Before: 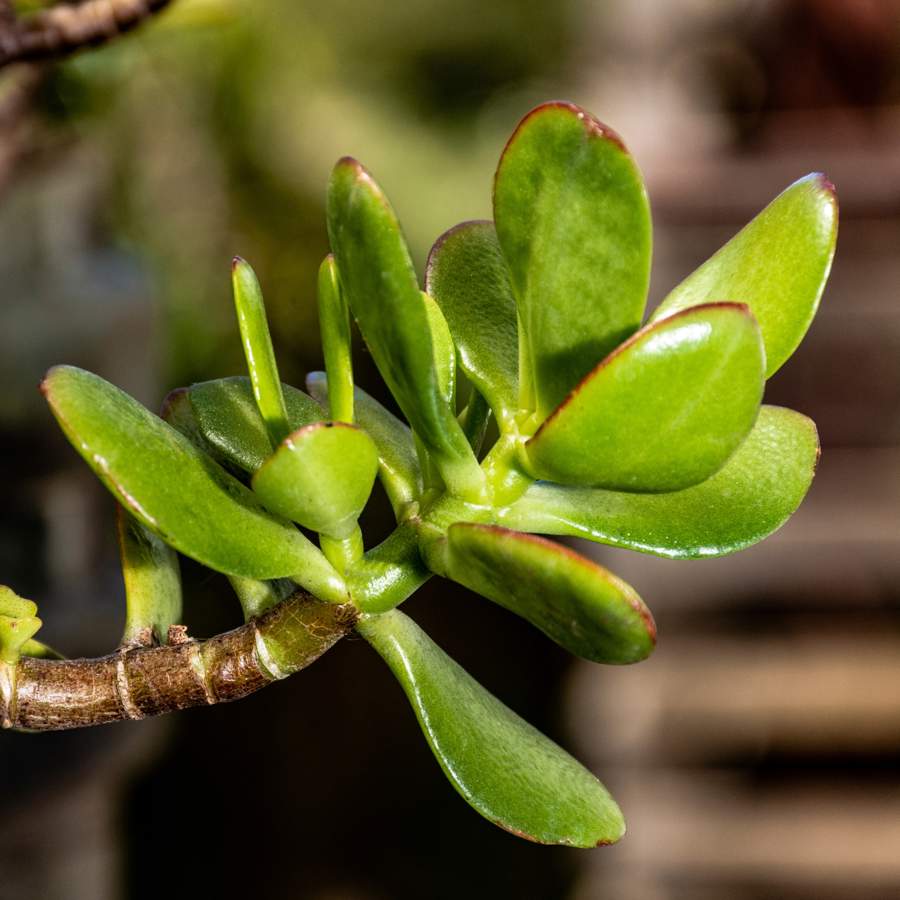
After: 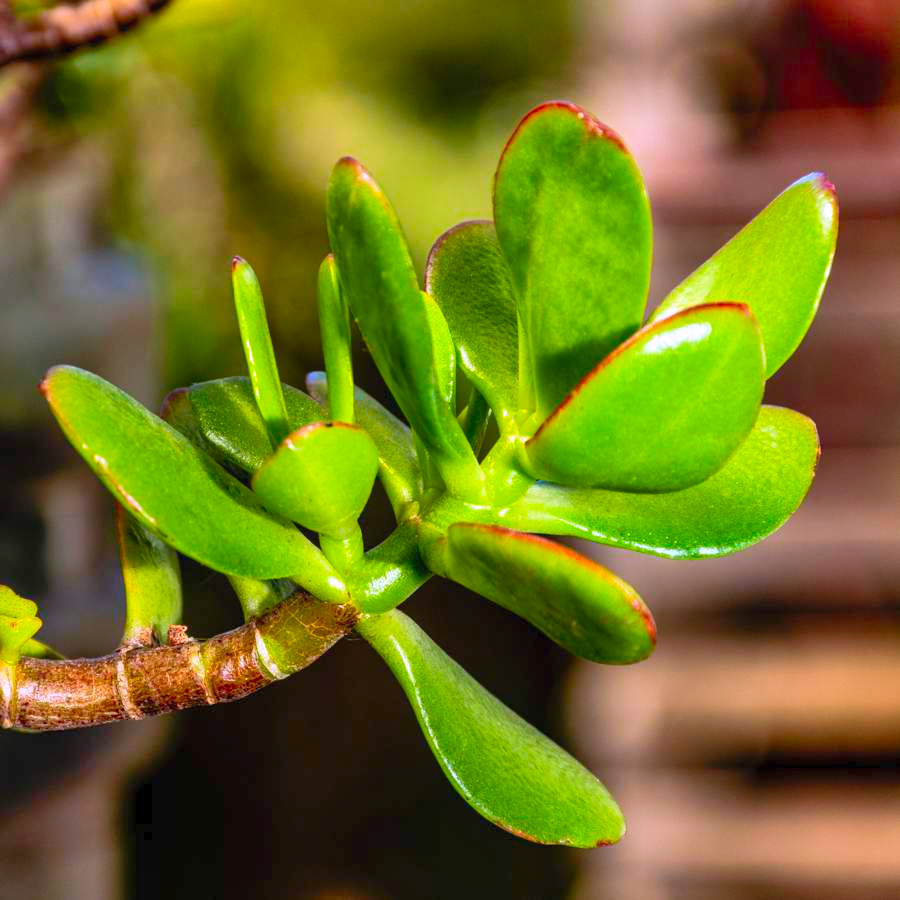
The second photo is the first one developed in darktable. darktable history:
white balance: red 1.004, blue 1.096
exposure: compensate highlight preservation false
shadows and highlights: on, module defaults
contrast brightness saturation: contrast 0.2, brightness 0.2, saturation 0.8
